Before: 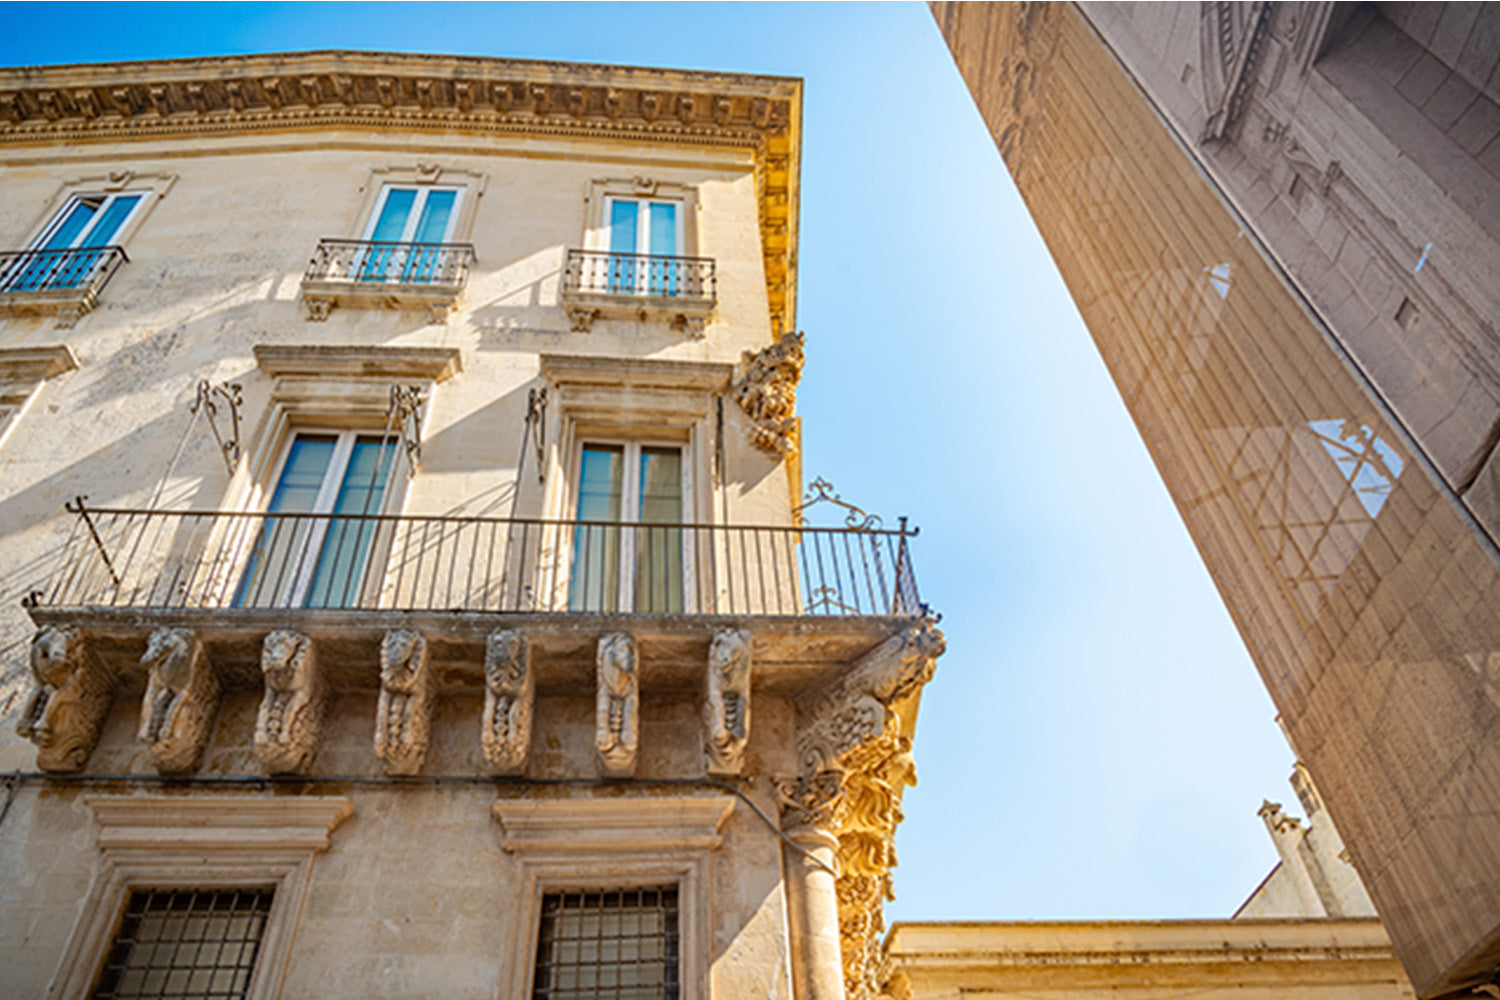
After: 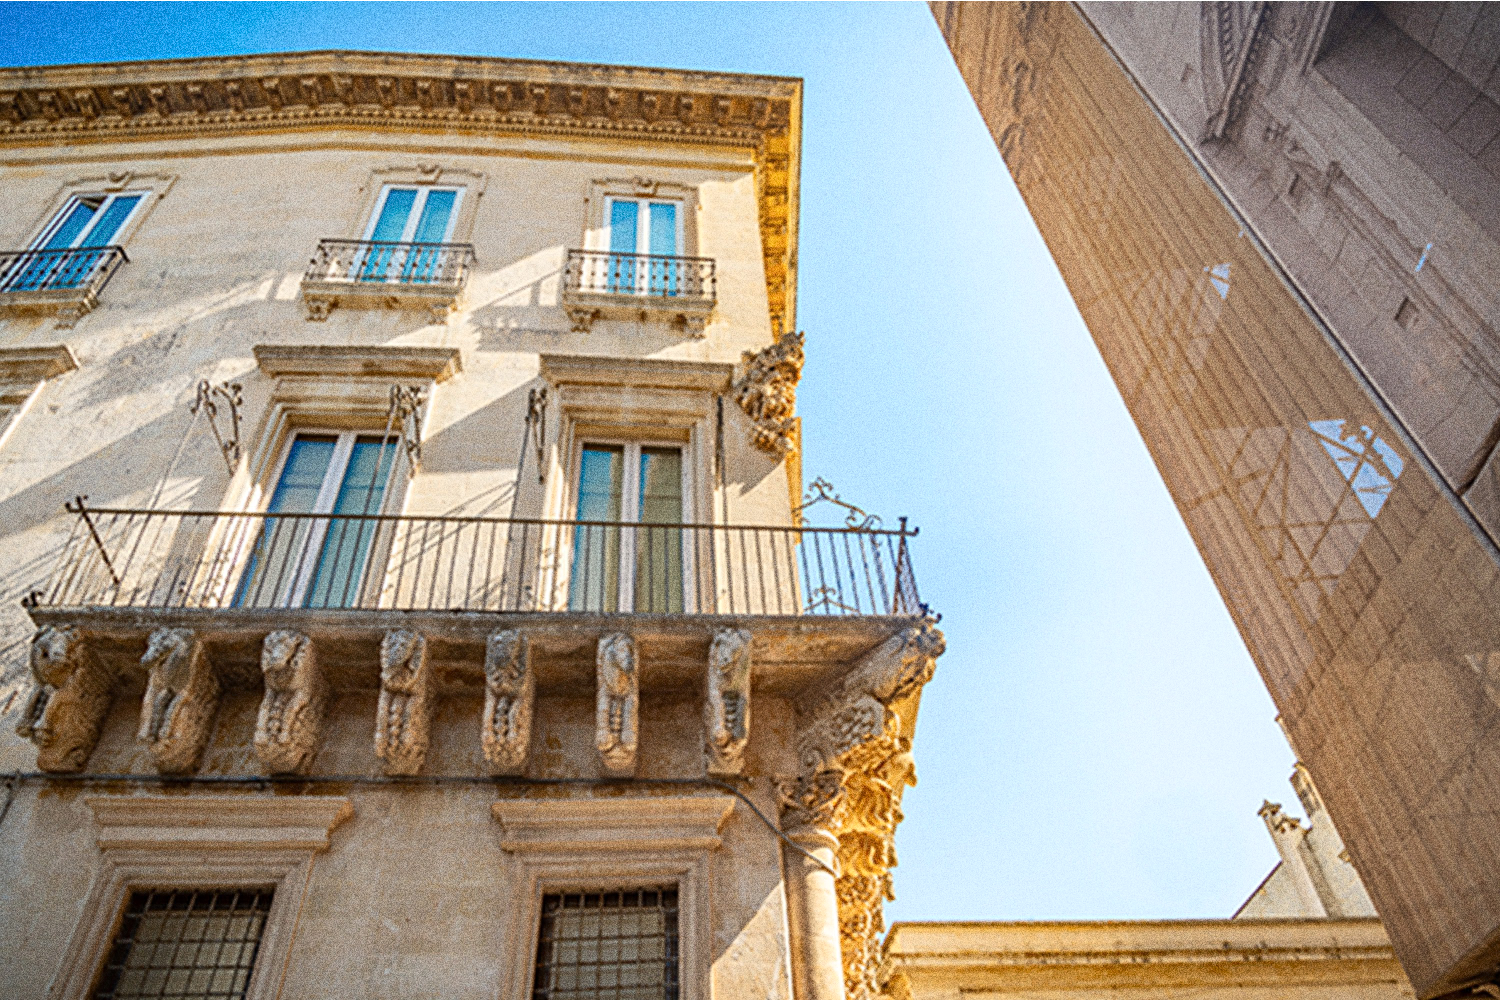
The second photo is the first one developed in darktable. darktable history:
grain: coarseness 10.62 ISO, strength 55.56%
shadows and highlights: shadows 0, highlights 40
